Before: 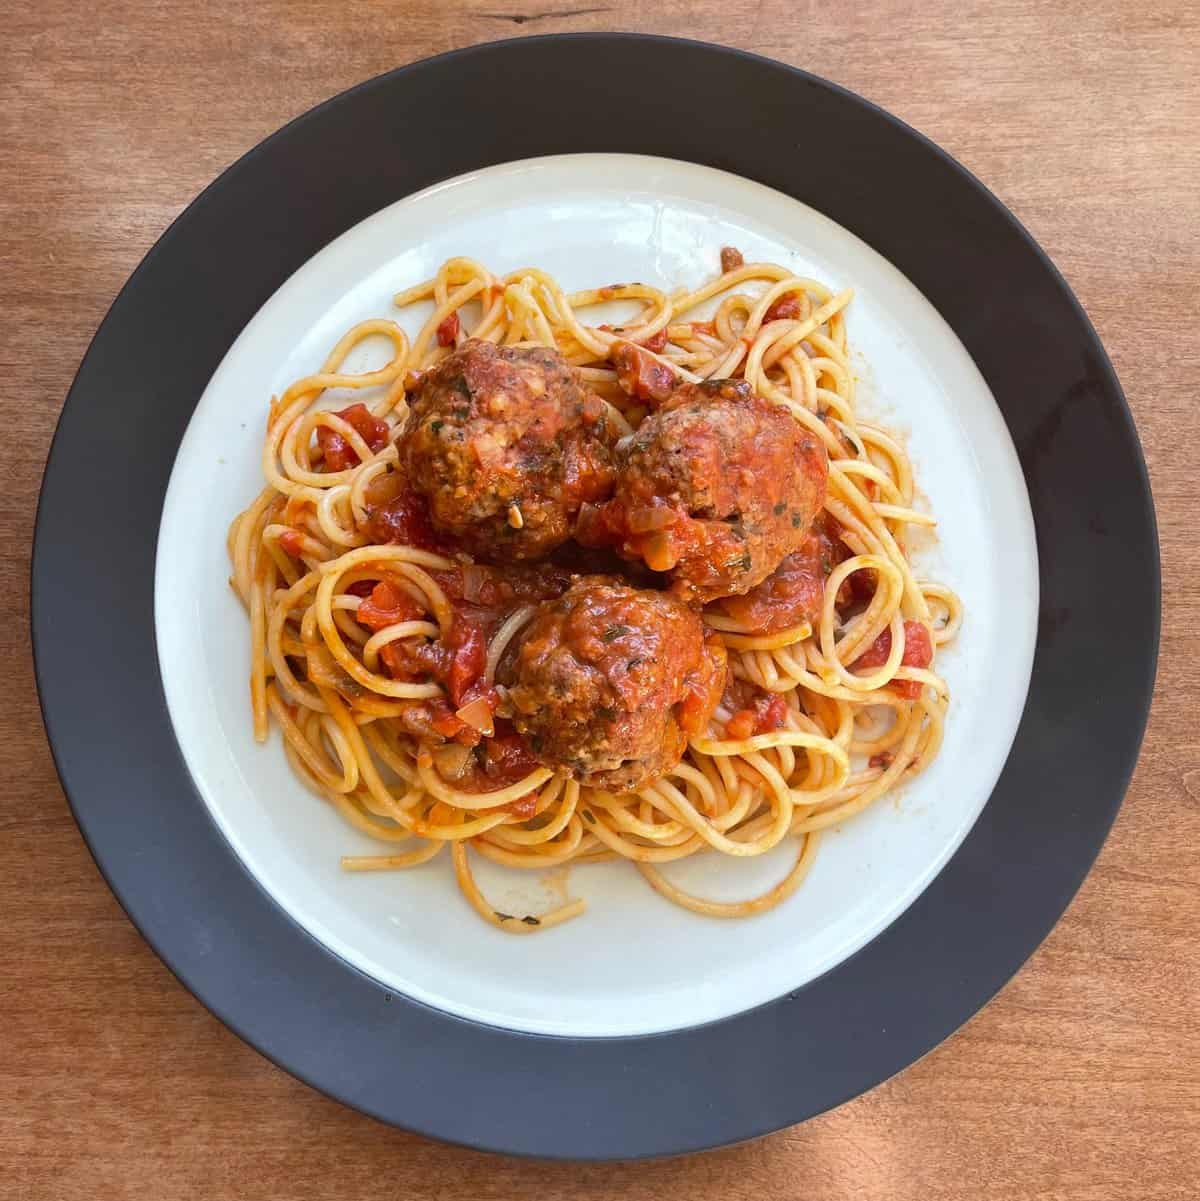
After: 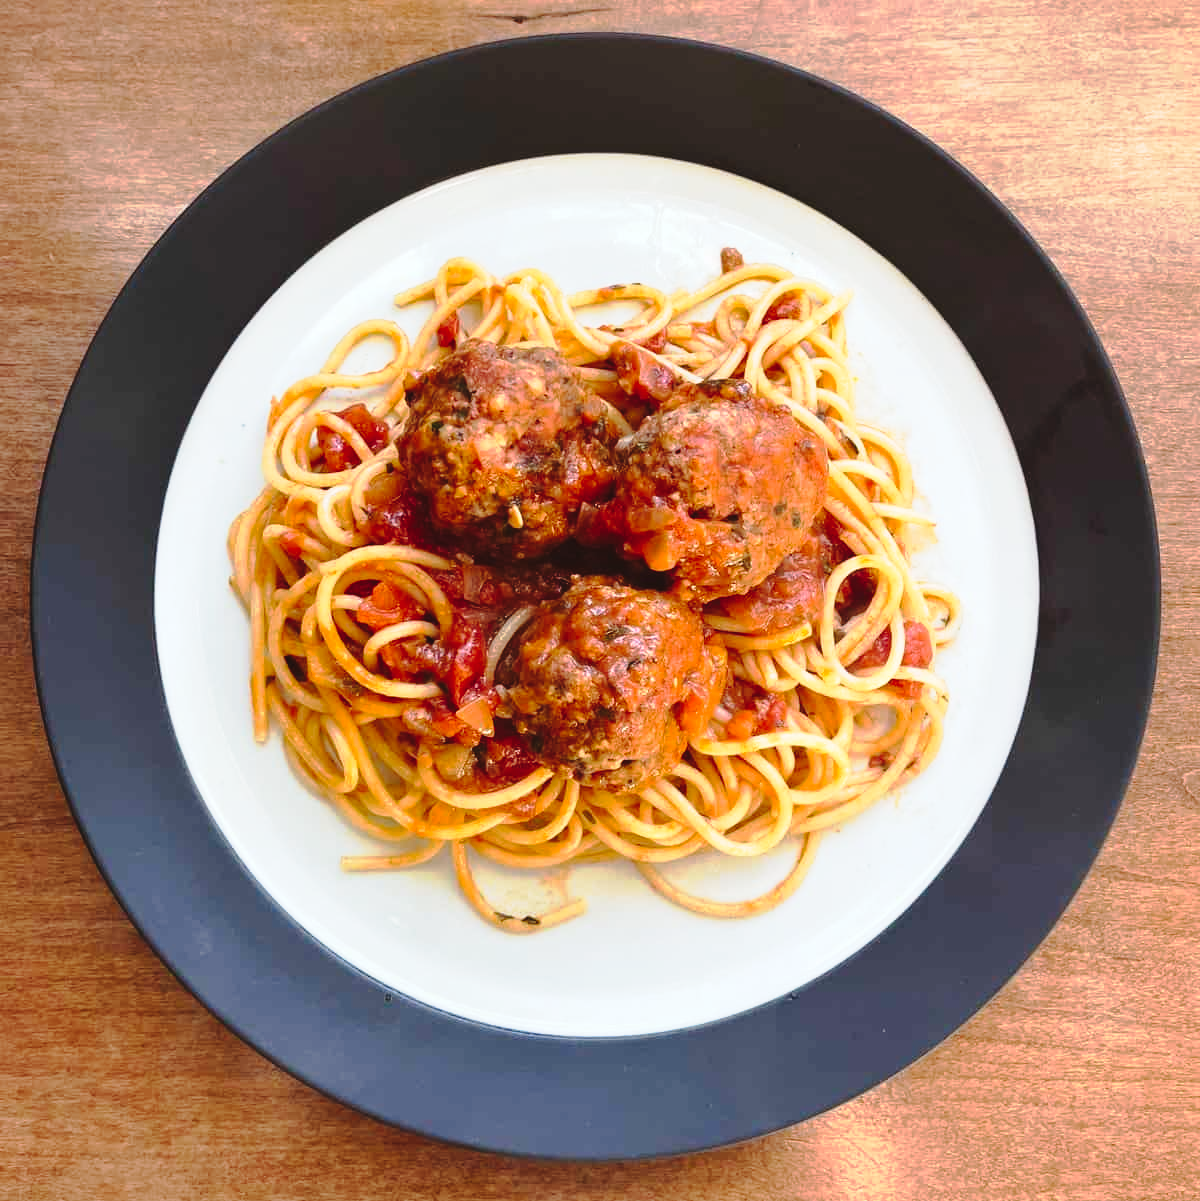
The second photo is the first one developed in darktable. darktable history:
tone curve: curves: ch0 [(0, 0.039) (0.194, 0.159) (0.469, 0.544) (0.693, 0.77) (0.751, 0.871) (1, 1)]; ch1 [(0, 0) (0.508, 0.506) (0.547, 0.563) (0.592, 0.631) (0.715, 0.706) (1, 1)]; ch2 [(0, 0) (0.243, 0.175) (0.362, 0.301) (0.492, 0.515) (0.544, 0.557) (0.595, 0.612) (0.631, 0.641) (1, 1)], preserve colors none
